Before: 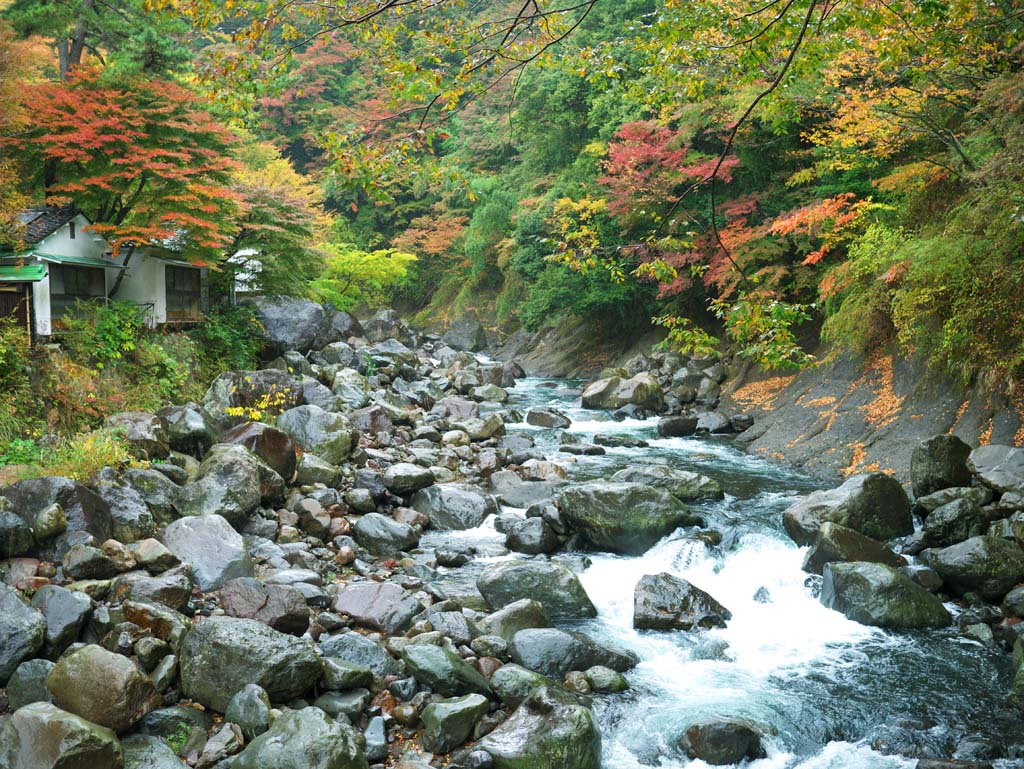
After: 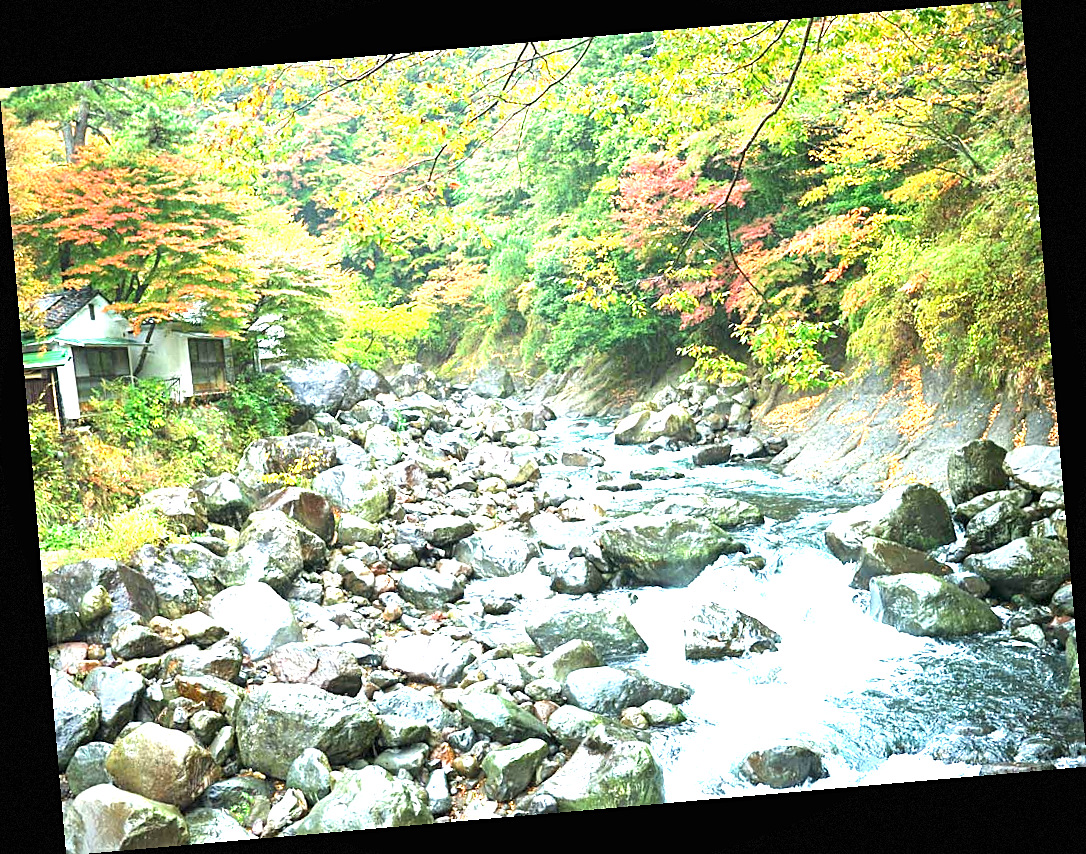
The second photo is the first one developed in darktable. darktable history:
sharpen: on, module defaults
exposure: black level correction 0, exposure 2 EV, compensate highlight preservation false
rotate and perspective: rotation -4.98°, automatic cropping off
vignetting: fall-off start 100%, fall-off radius 71%, brightness -0.434, saturation -0.2, width/height ratio 1.178, dithering 8-bit output, unbound false
